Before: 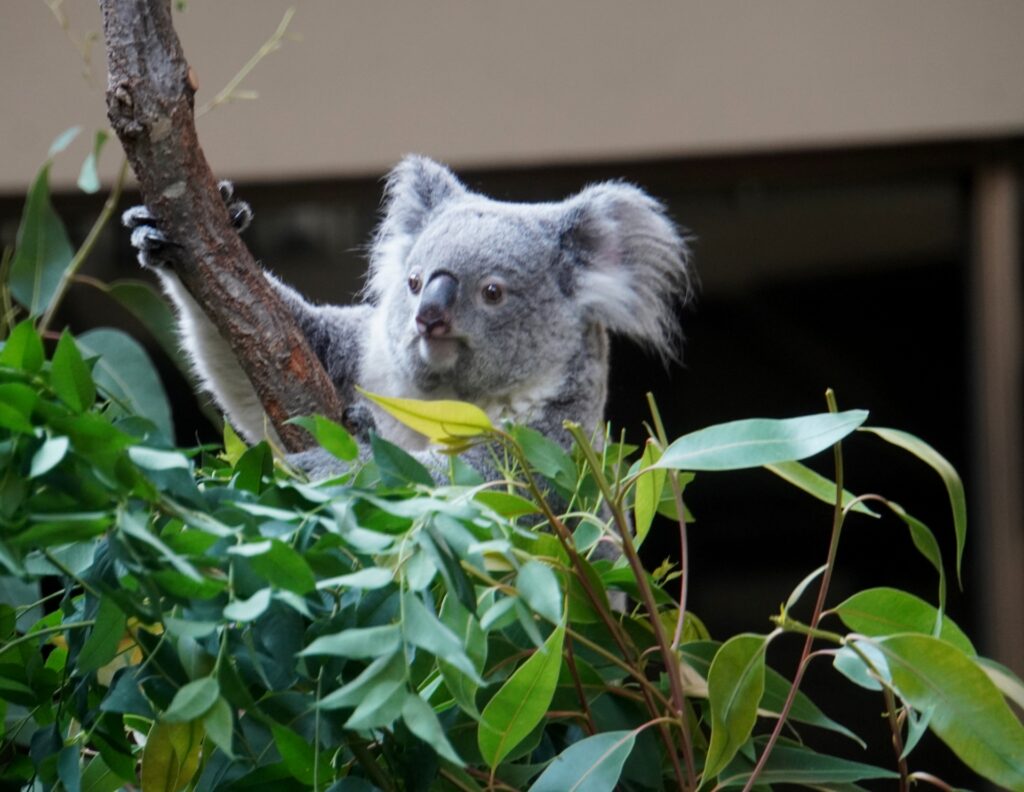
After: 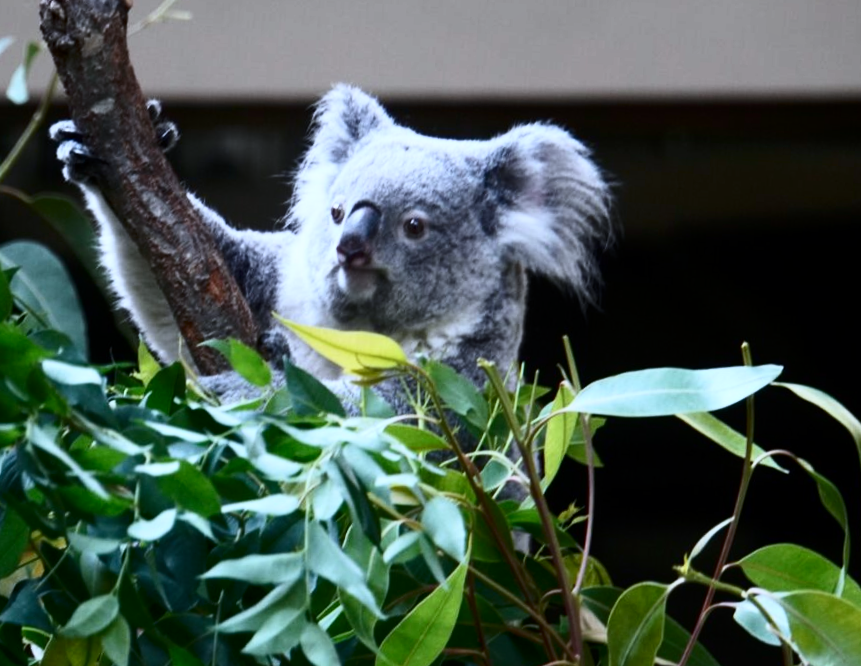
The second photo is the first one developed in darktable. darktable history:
white balance: red 0.931, blue 1.11
crop and rotate: angle -3.27°, left 5.211%, top 5.211%, right 4.607%, bottom 4.607%
shadows and highlights: shadows 0, highlights 40
contrast brightness saturation: contrast 0.28
